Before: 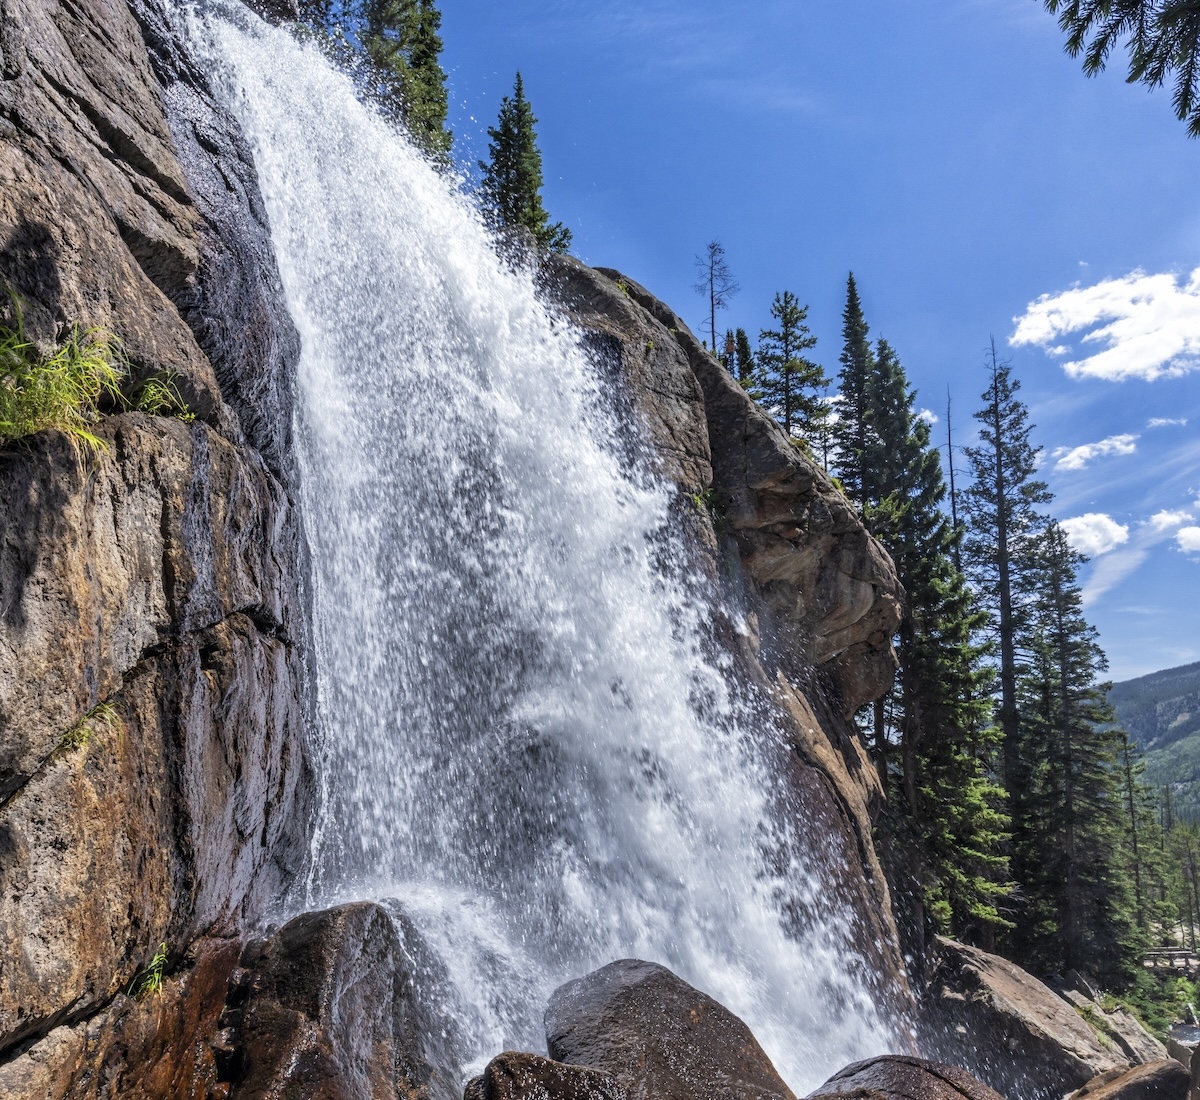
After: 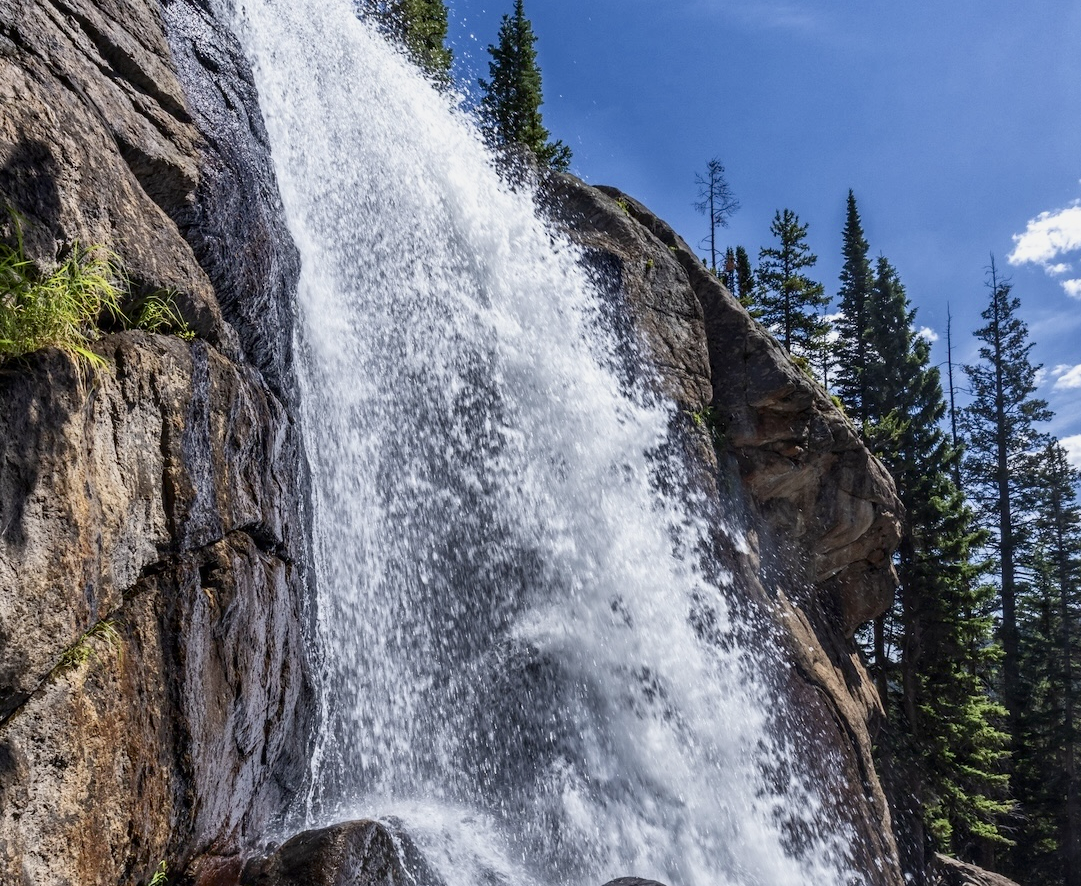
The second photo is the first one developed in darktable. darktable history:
contrast brightness saturation: contrast 0.291
tone equalizer: -8 EV 0.242 EV, -7 EV 0.397 EV, -6 EV 0.4 EV, -5 EV 0.258 EV, -3 EV -0.26 EV, -2 EV -0.399 EV, -1 EV -0.417 EV, +0 EV -0.266 EV, edges refinement/feathering 500, mask exposure compensation -1.57 EV, preserve details no
crop: top 7.467%, right 9.856%, bottom 11.953%
